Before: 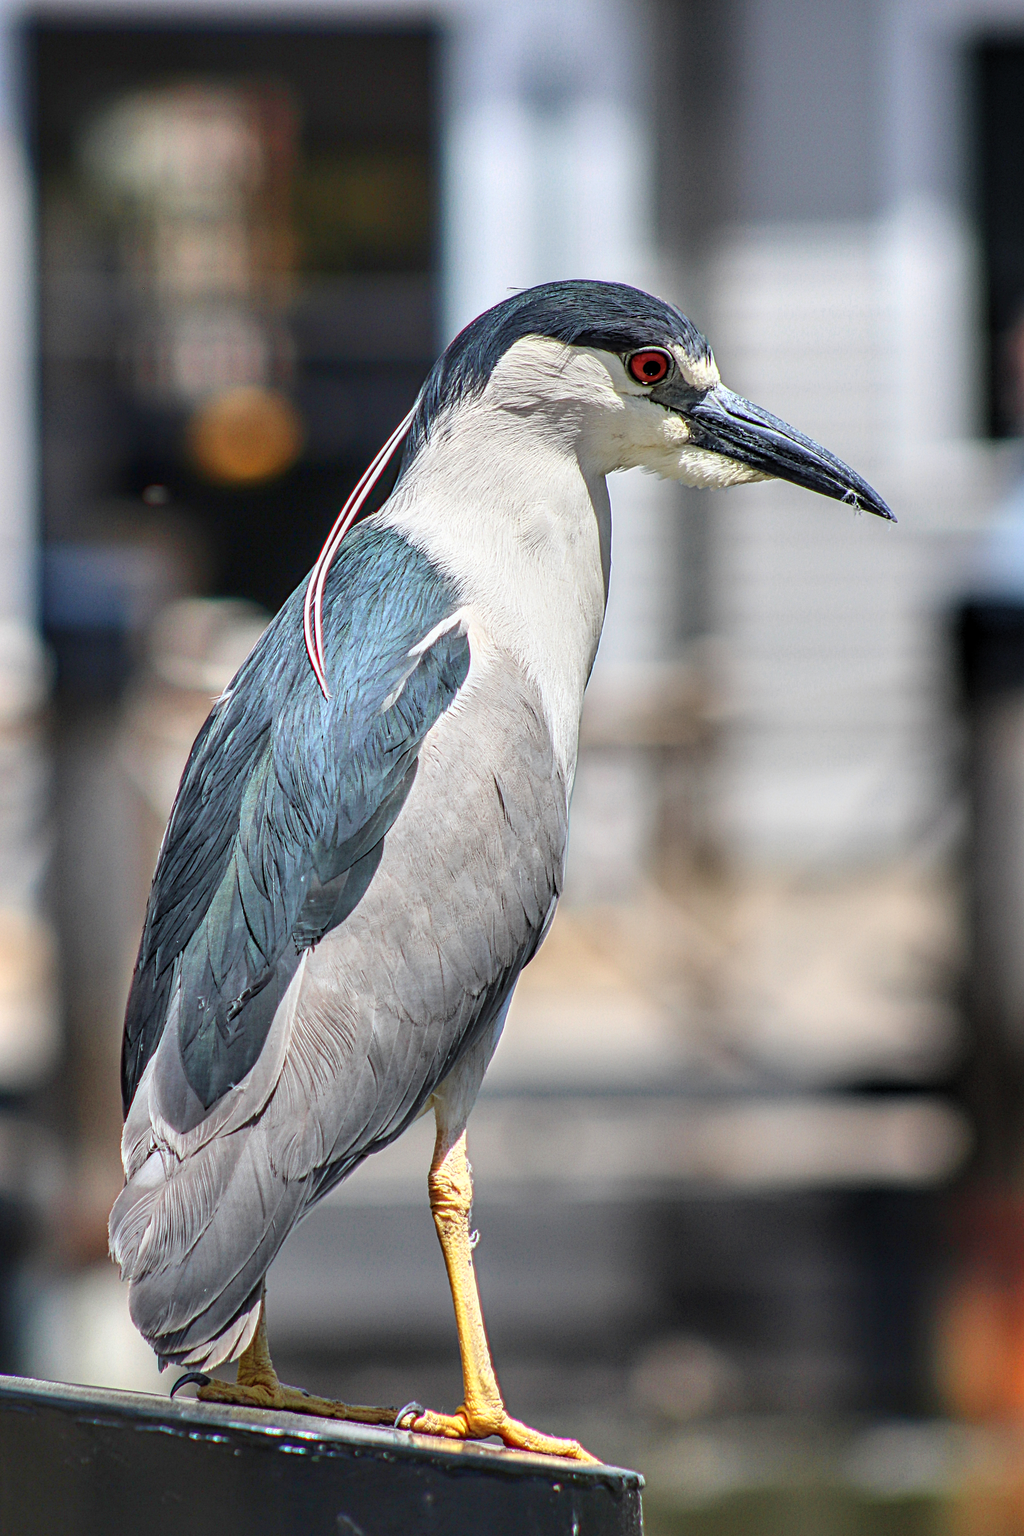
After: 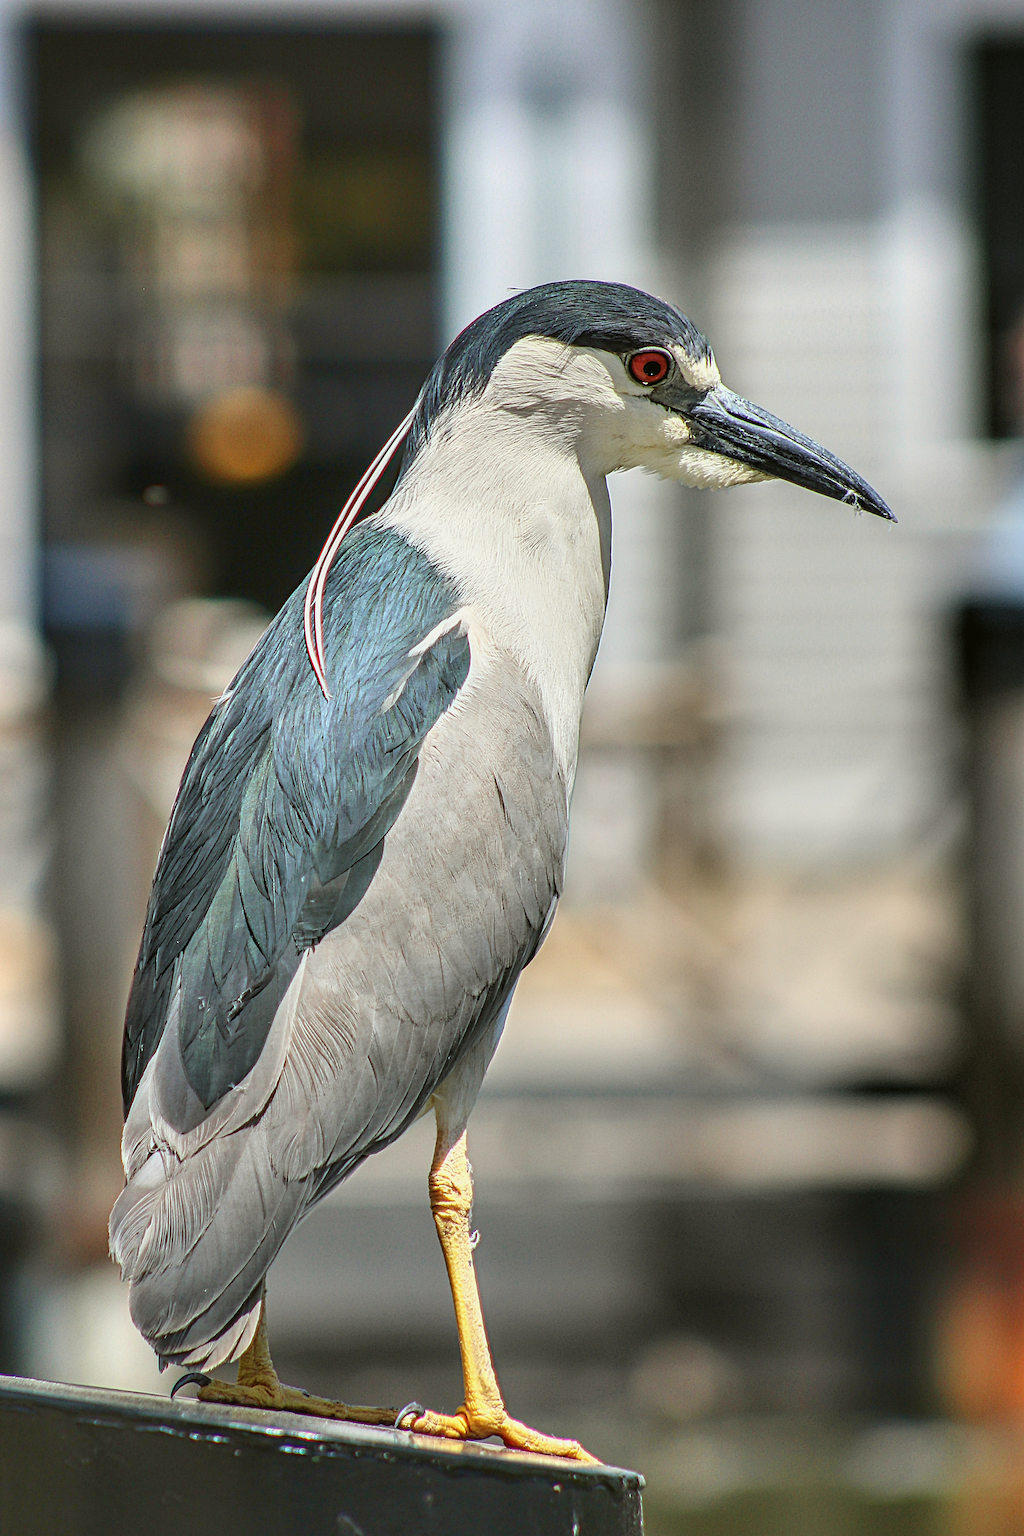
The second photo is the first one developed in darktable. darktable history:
color balance: mode lift, gamma, gain (sRGB), lift [1.04, 1, 1, 0.97], gamma [1.01, 1, 1, 0.97], gain [0.96, 1, 1, 0.97]
sharpen: on, module defaults
